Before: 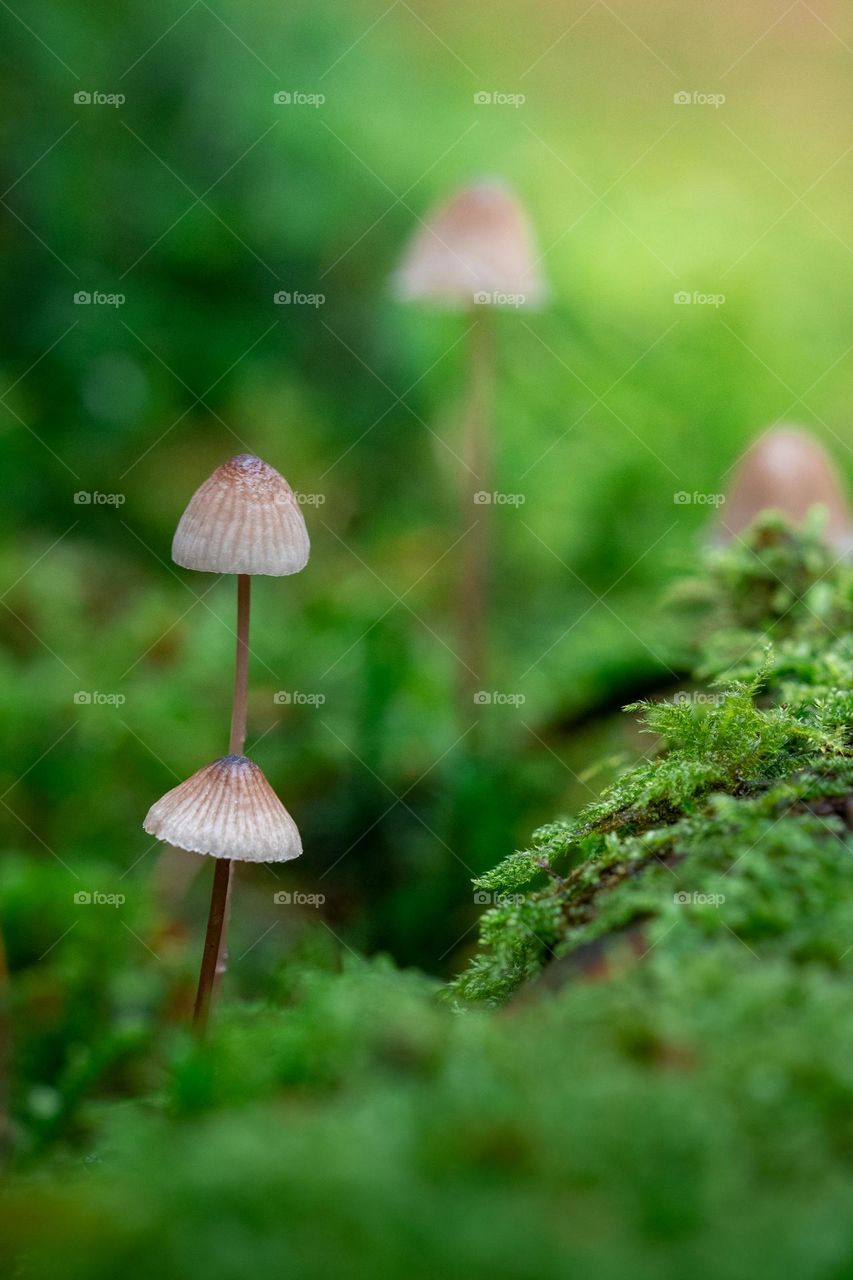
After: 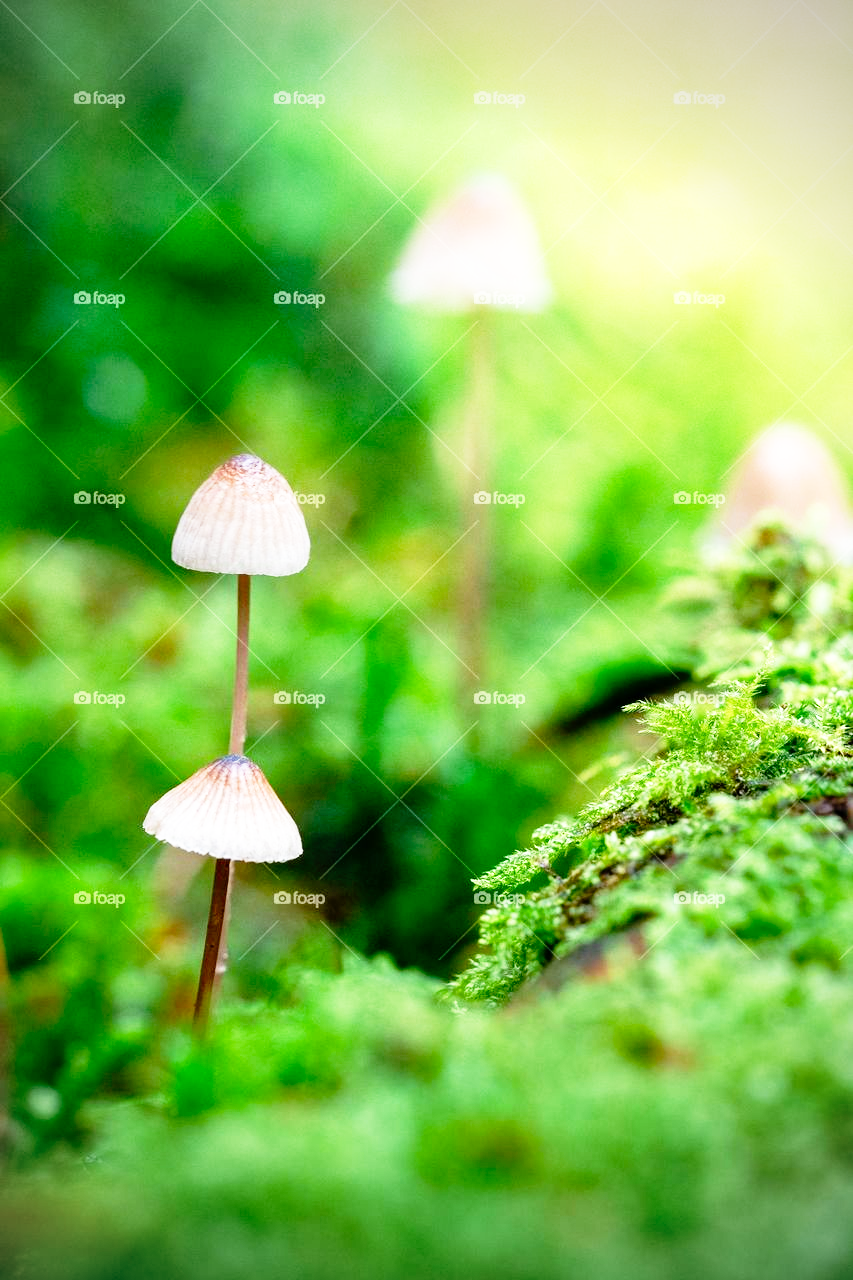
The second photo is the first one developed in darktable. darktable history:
exposure: black level correction 0.001, exposure 0.499 EV, compensate highlight preservation false
vignetting: on, module defaults
base curve: curves: ch0 [(0, 0) (0.012, 0.01) (0.073, 0.168) (0.31, 0.711) (0.645, 0.957) (1, 1)], preserve colors none
